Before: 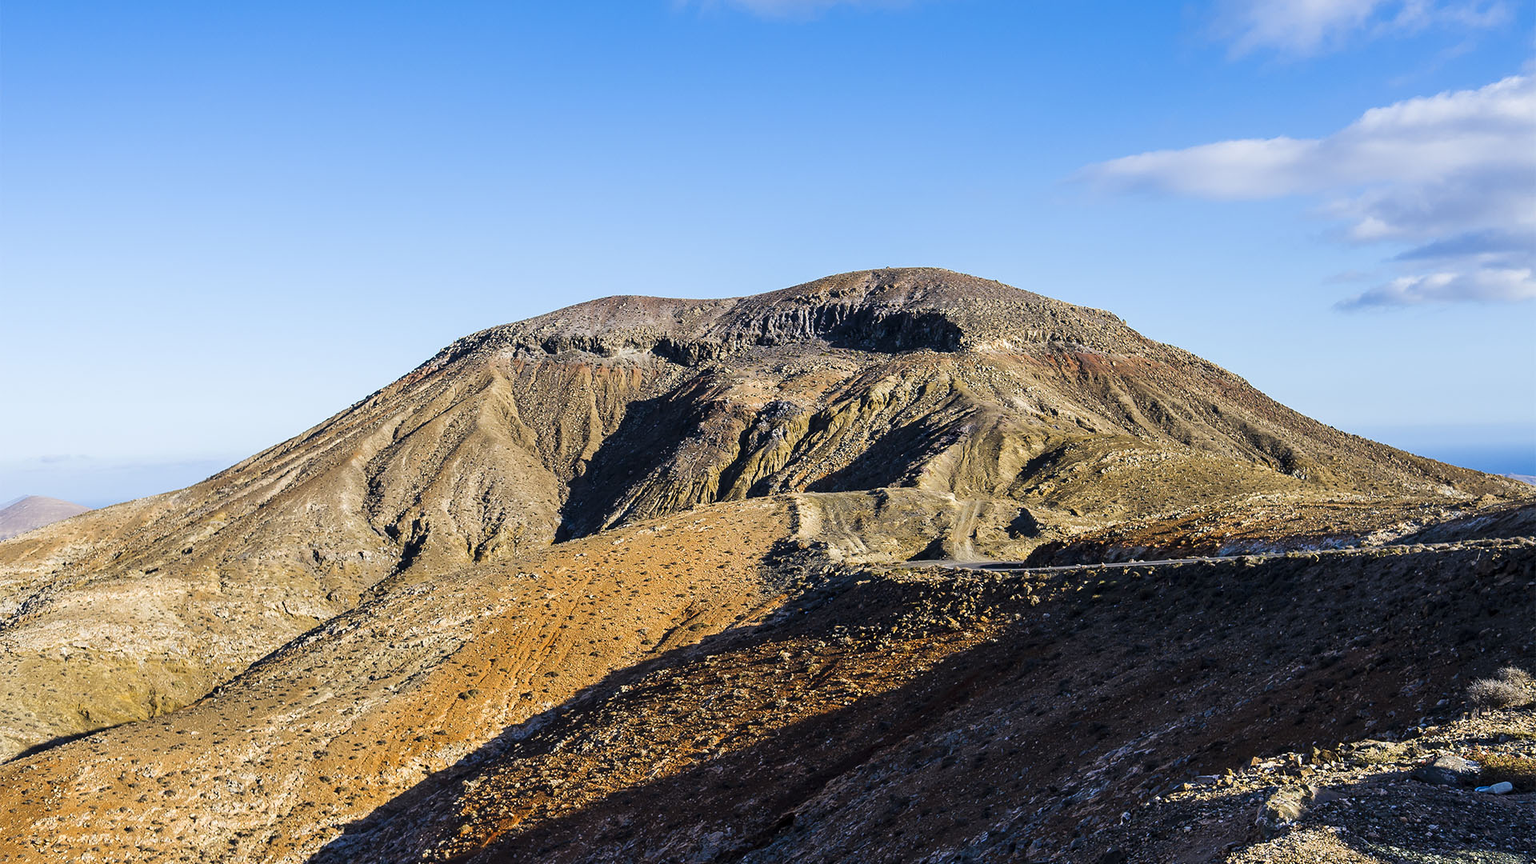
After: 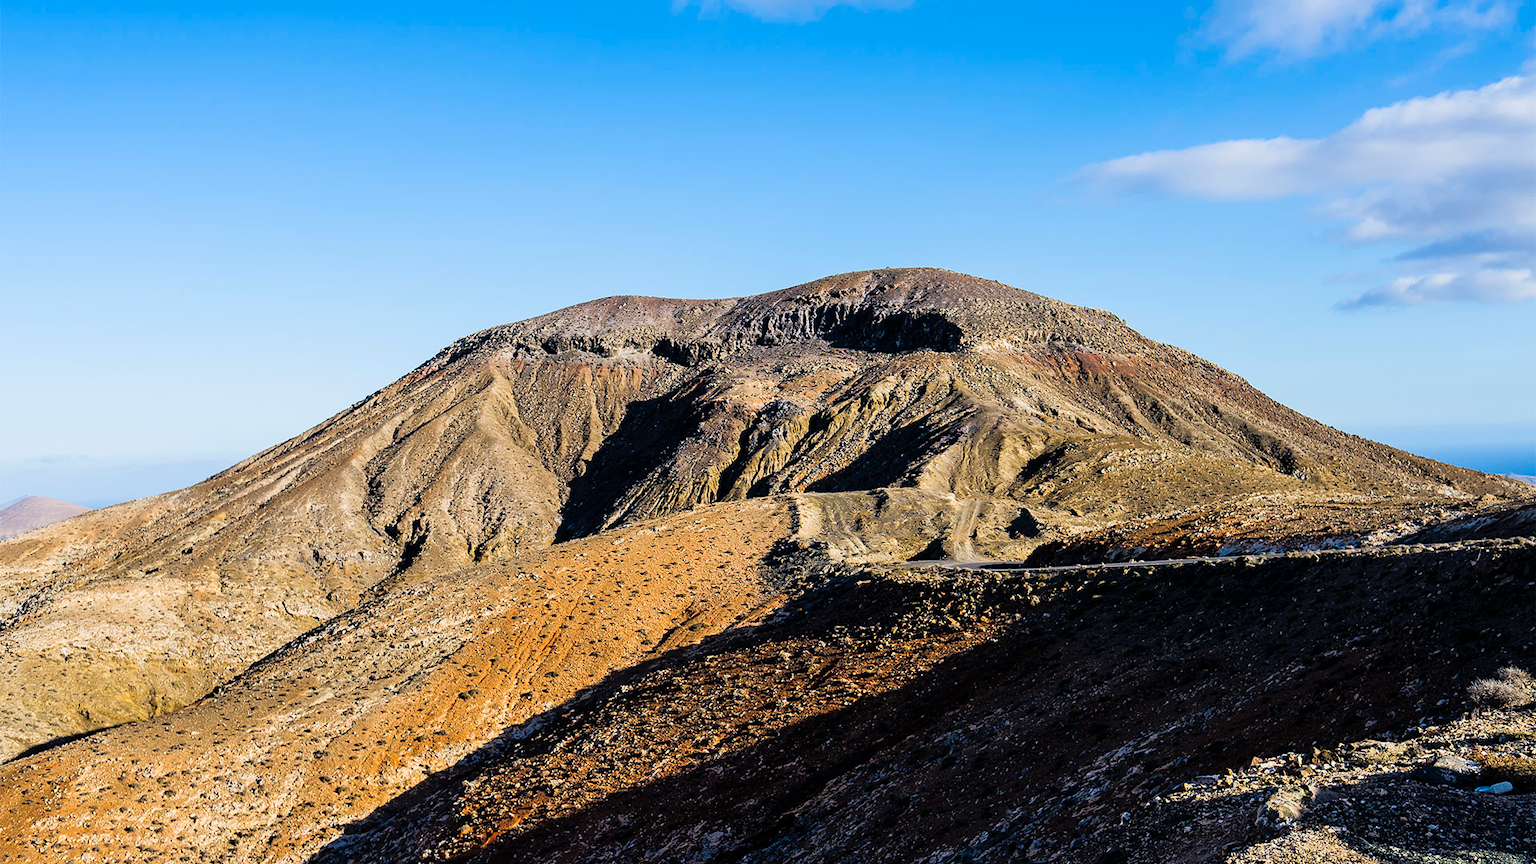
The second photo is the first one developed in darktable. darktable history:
tone equalizer: -8 EV -1.87 EV, -7 EV -1.15 EV, -6 EV -1.66 EV, edges refinement/feathering 500, mask exposure compensation -1.57 EV, preserve details no
